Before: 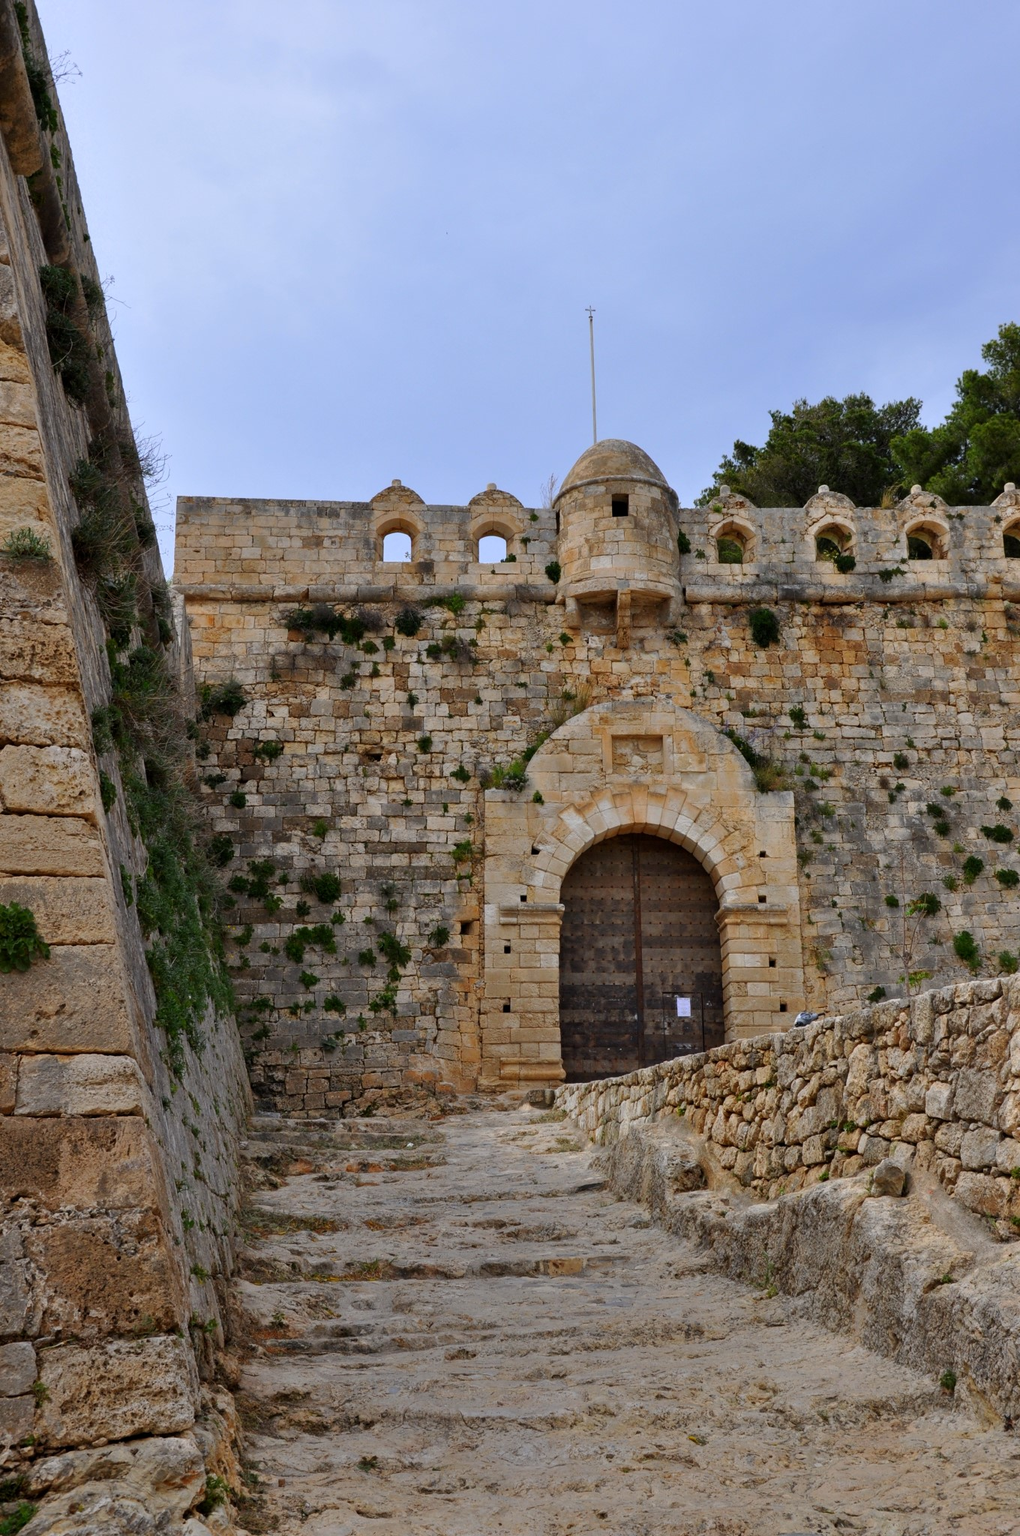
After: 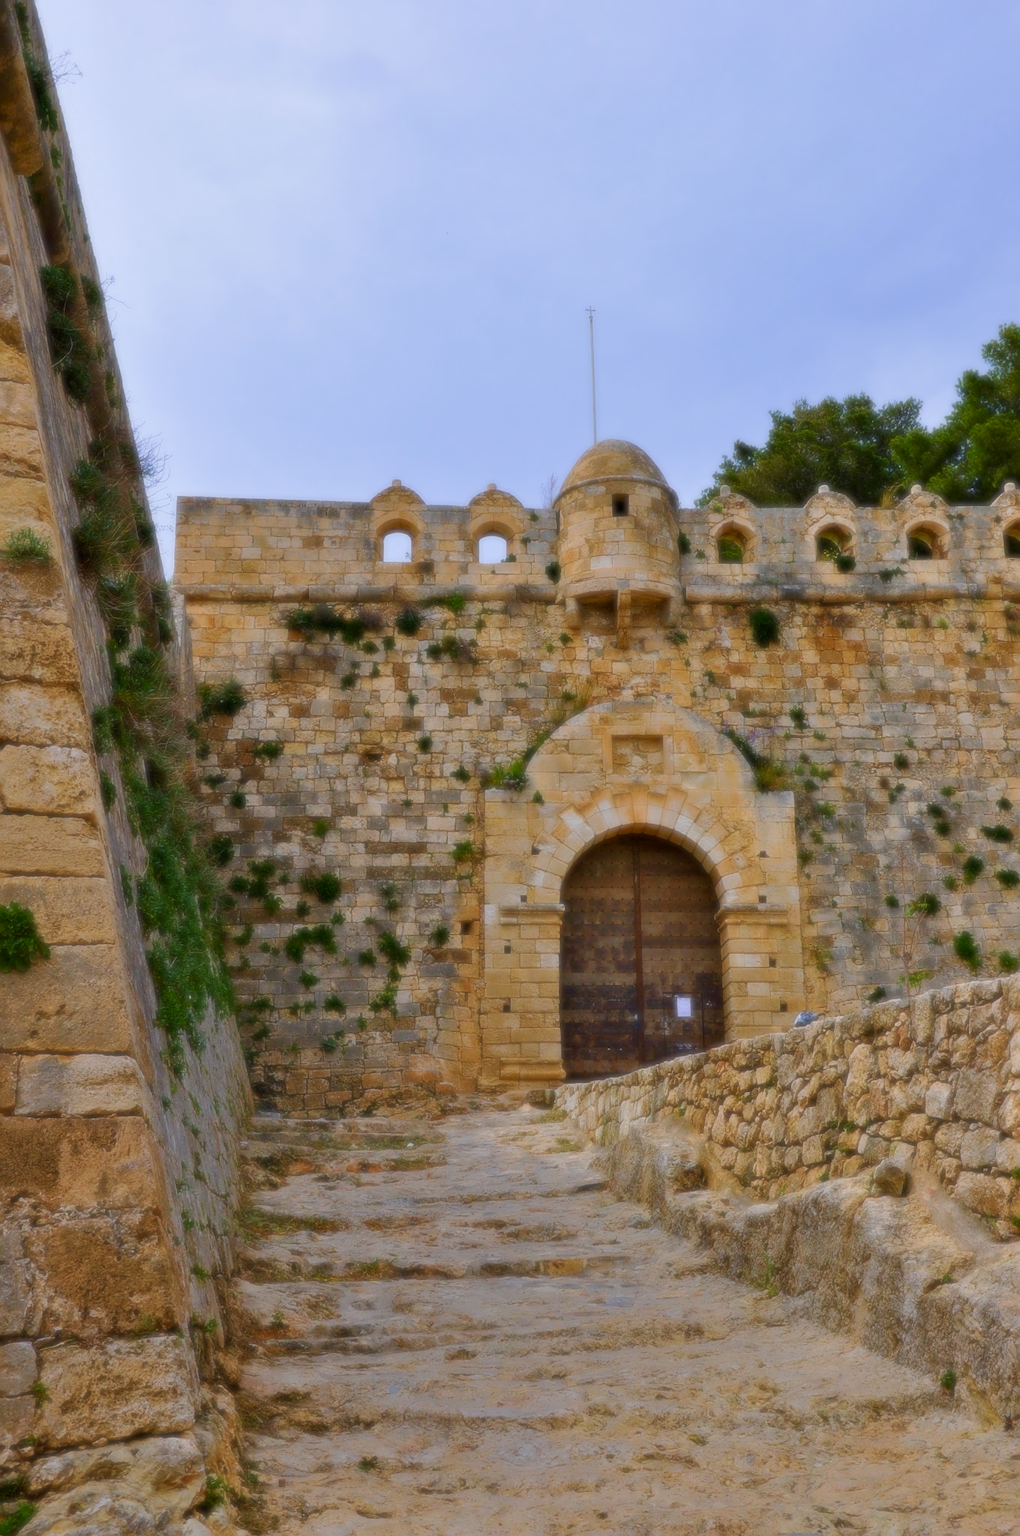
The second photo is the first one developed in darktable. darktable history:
color balance rgb: shadows lift › chroma 1%, shadows lift › hue 113°, highlights gain › chroma 0.2%, highlights gain › hue 333°, perceptual saturation grading › global saturation 20%, perceptual saturation grading › highlights -50%, perceptual saturation grading › shadows 25%, contrast -10%
soften: size 8.67%, mix 49%
white balance: red 0.988, blue 1.017
sharpen: on, module defaults
velvia: strength 67.07%, mid-tones bias 0.972
